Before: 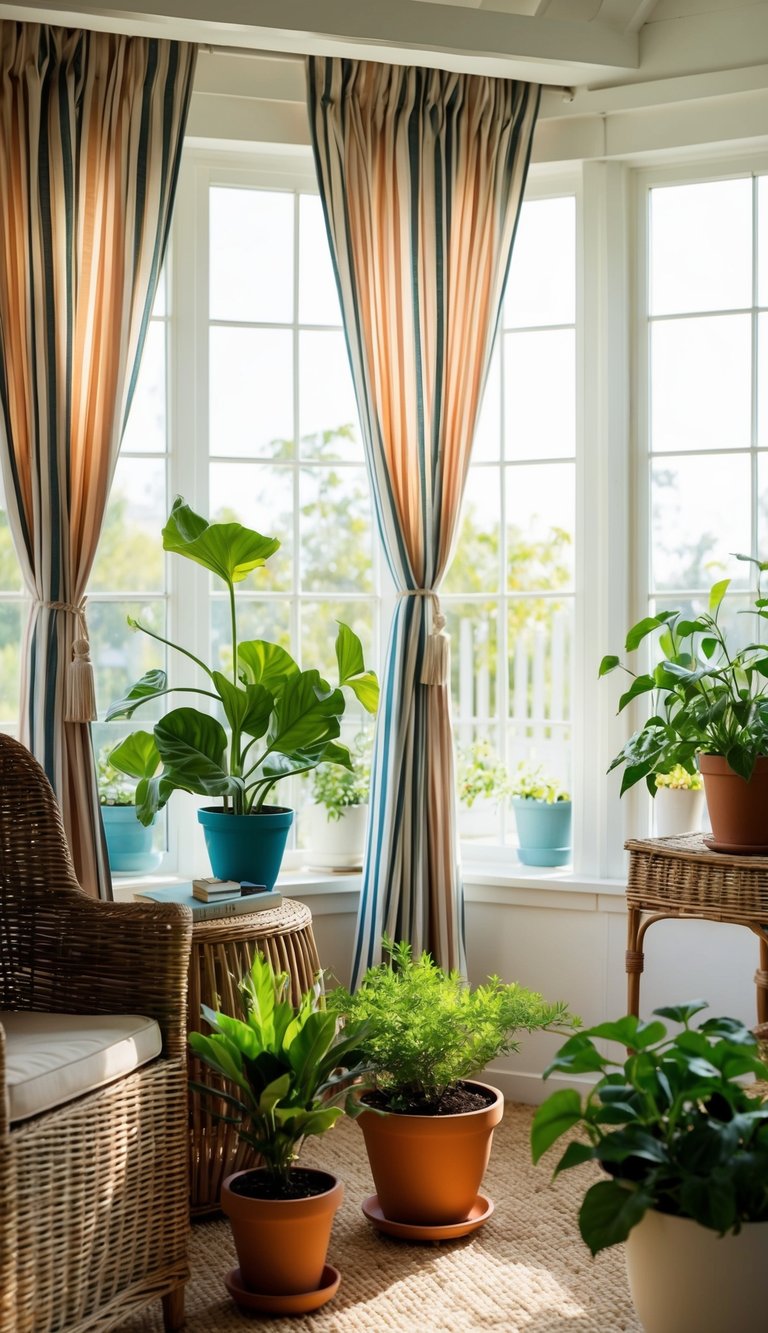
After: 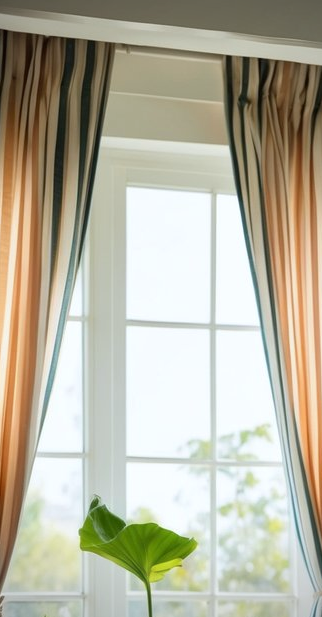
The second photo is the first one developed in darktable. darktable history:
vignetting: on, module defaults
white balance: red 0.982, blue 1.018
crop and rotate: left 10.817%, top 0.062%, right 47.194%, bottom 53.626%
